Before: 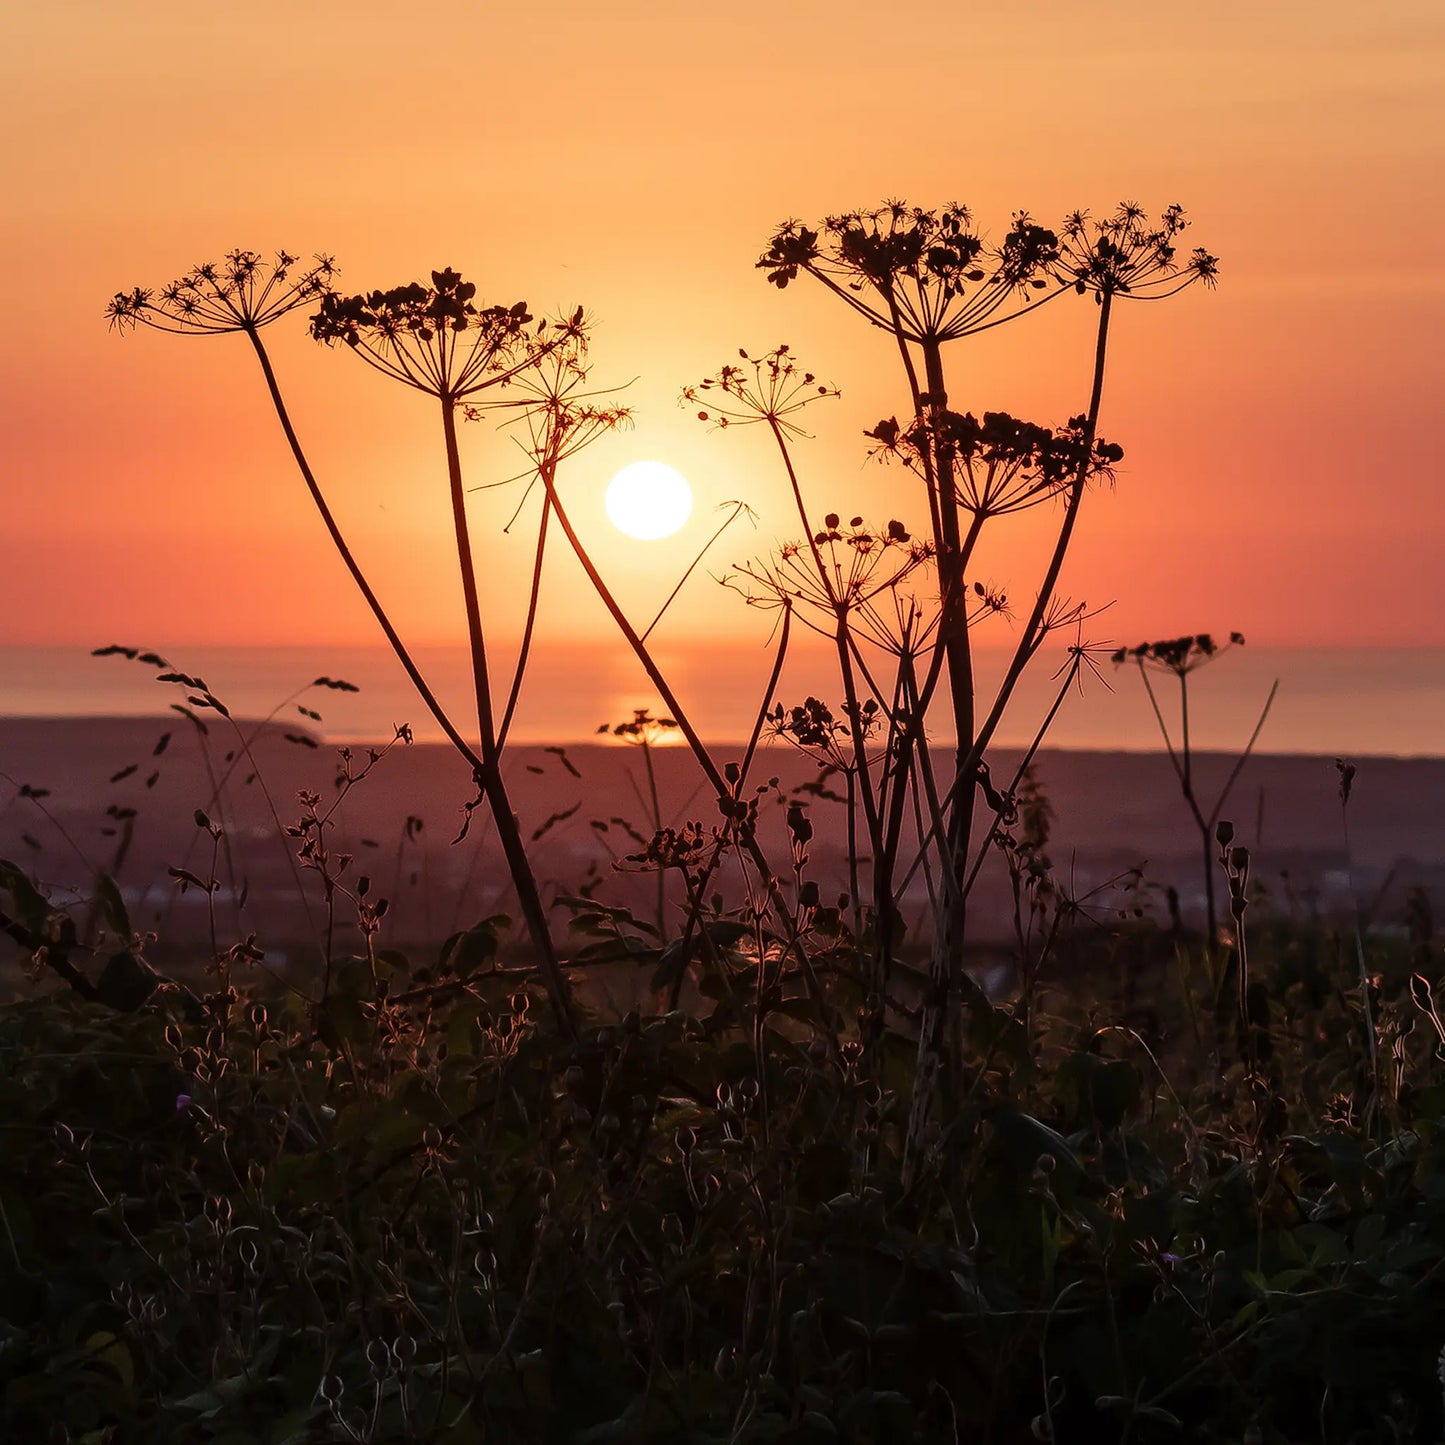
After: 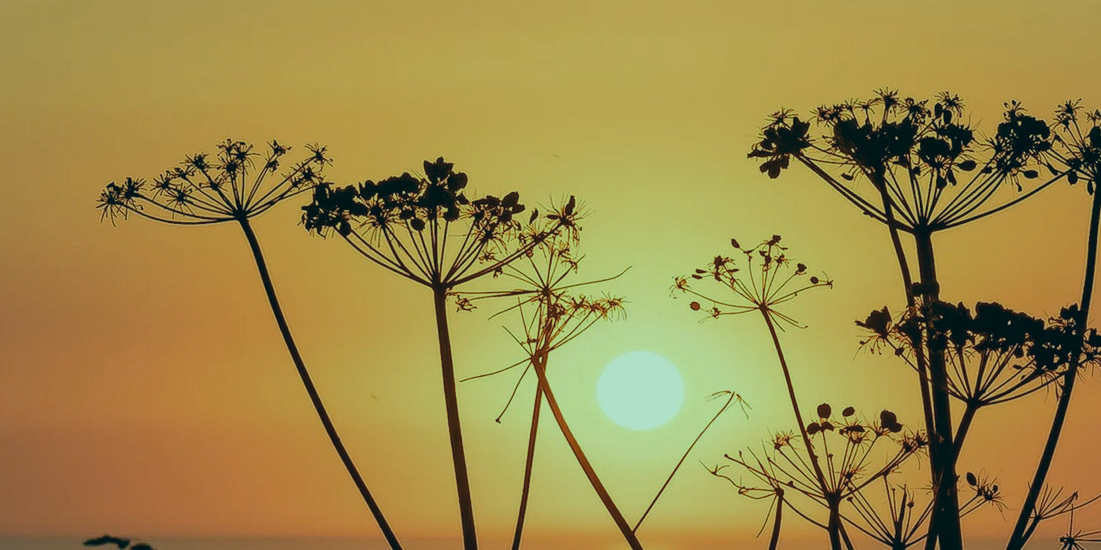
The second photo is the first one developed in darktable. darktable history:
crop: left 0.579%, top 7.627%, right 23.167%, bottom 54.275%
color correction: highlights a* -20.08, highlights b* 9.8, shadows a* -20.4, shadows b* -10.76
tone equalizer: on, module defaults
exposure: exposure -0.582 EV, compensate highlight preservation false
